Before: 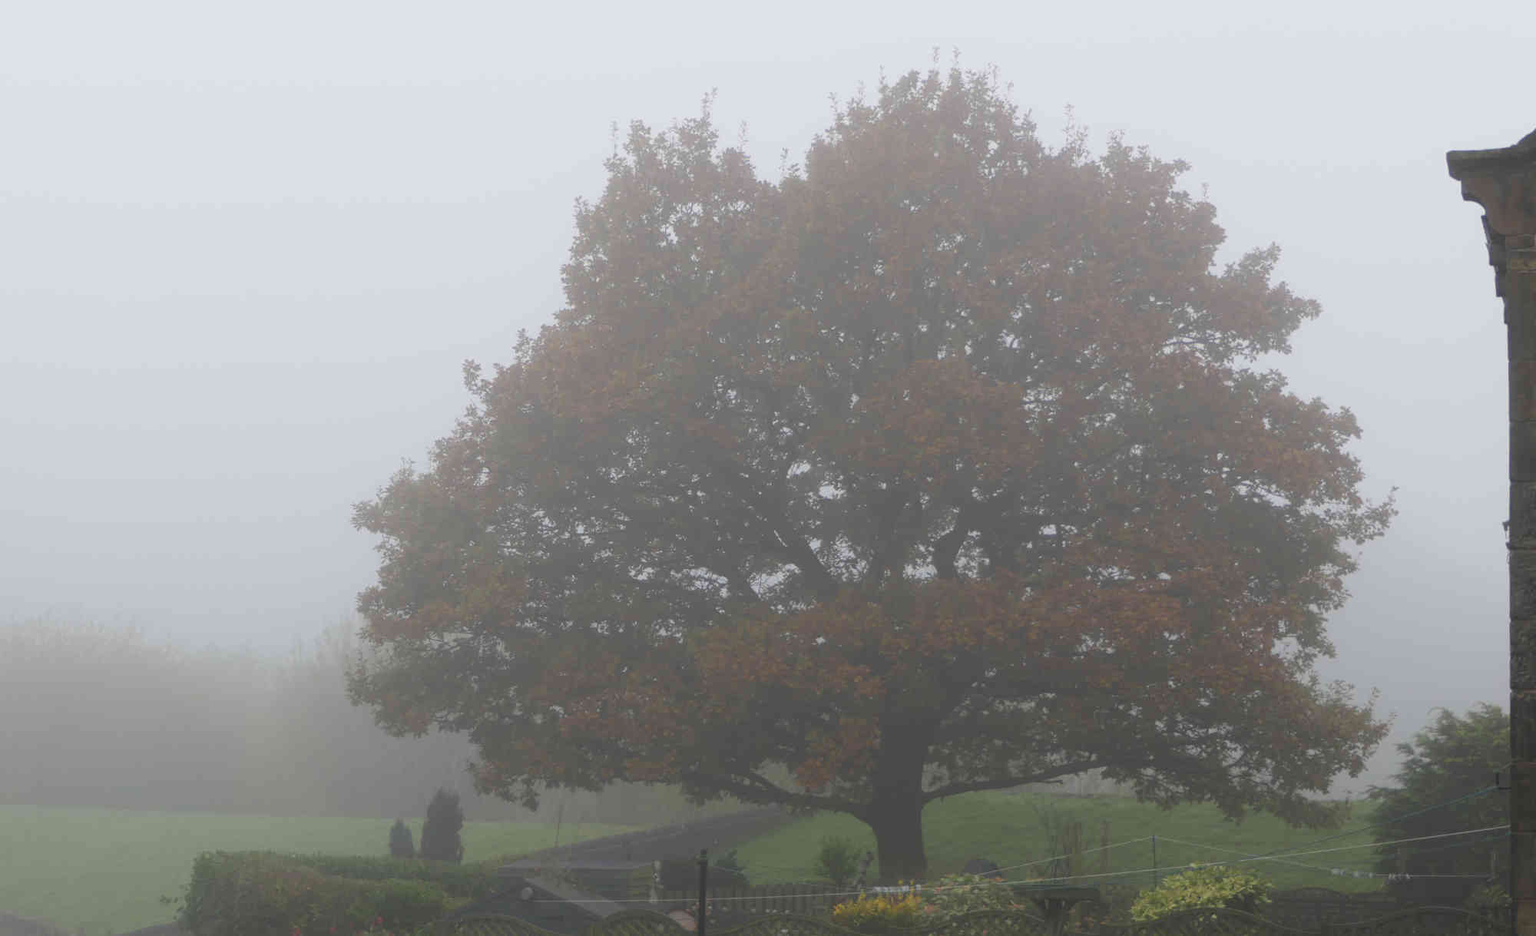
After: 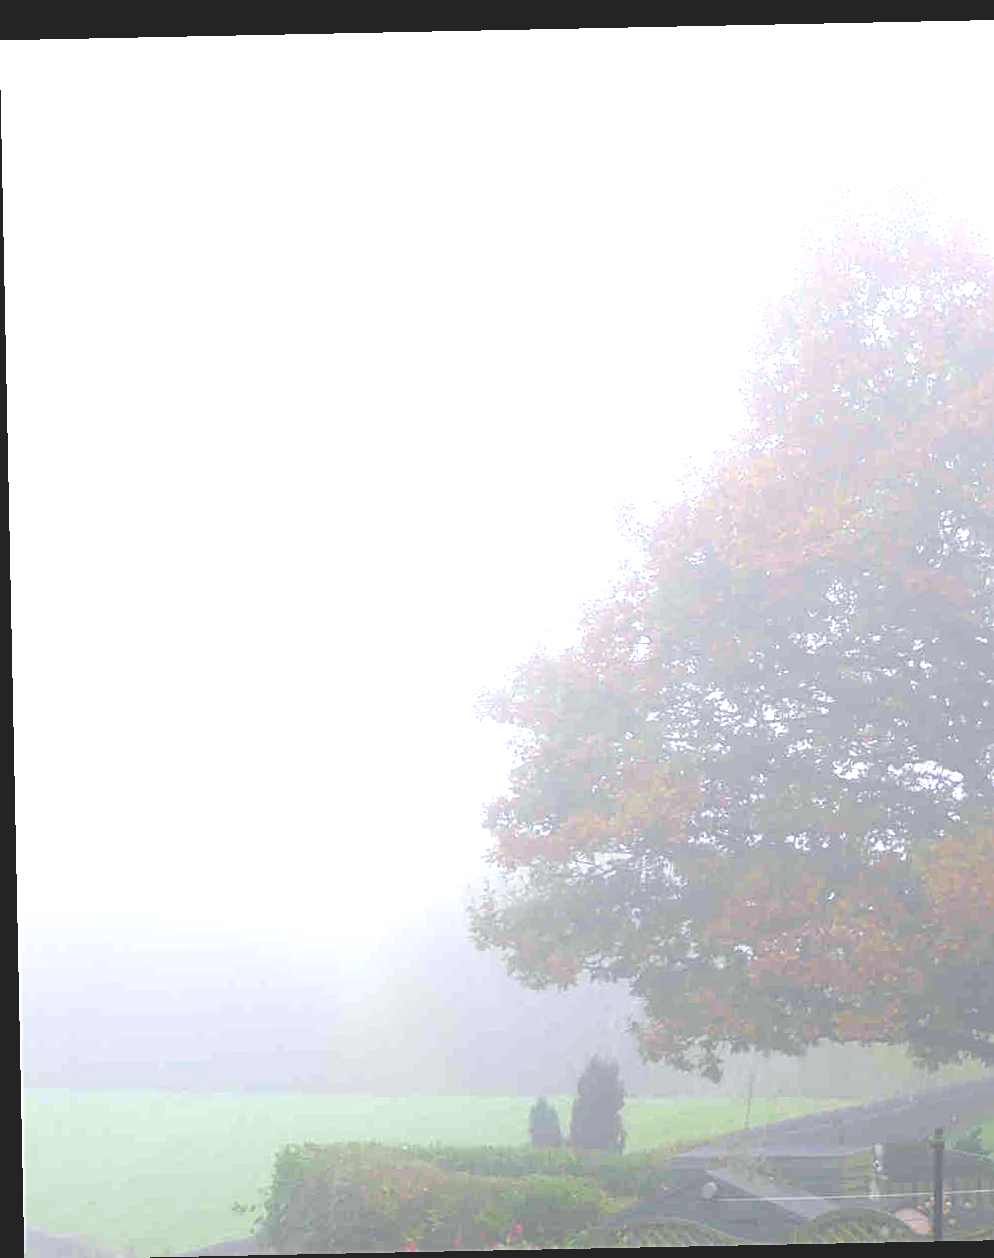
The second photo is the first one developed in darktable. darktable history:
crop and rotate: left 0%, top 0%, right 50.845%
rotate and perspective: rotation -1.17°, automatic cropping off
contrast brightness saturation: contrast -0.28
white balance: red 0.984, blue 1.059
sharpen: on, module defaults
exposure: exposure 2.207 EV, compensate highlight preservation false
